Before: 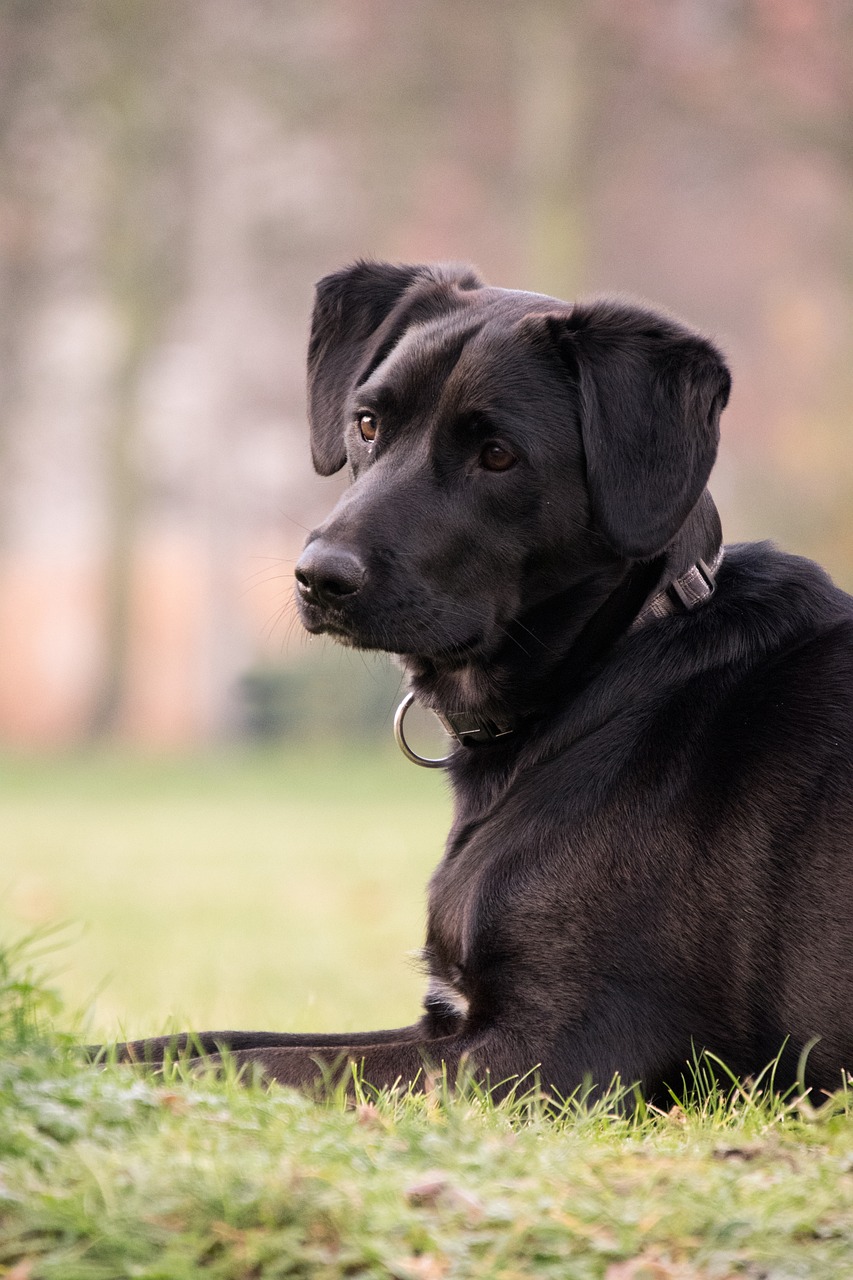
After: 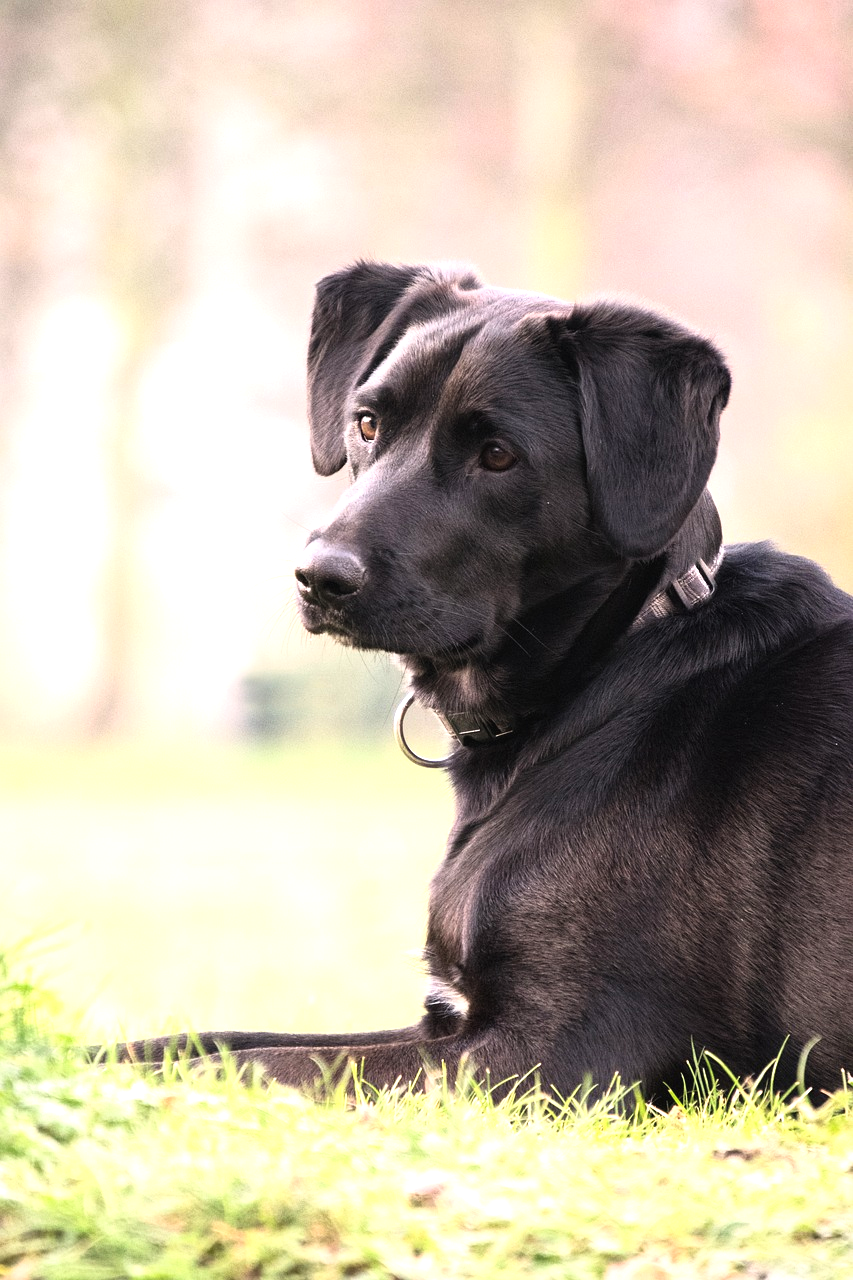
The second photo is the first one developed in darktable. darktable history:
rgb curve: curves: ch0 [(0, 0) (0.078, 0.051) (0.929, 0.956) (1, 1)], compensate middle gray true
exposure: black level correction -0.002, exposure 1.115 EV, compensate highlight preservation false
